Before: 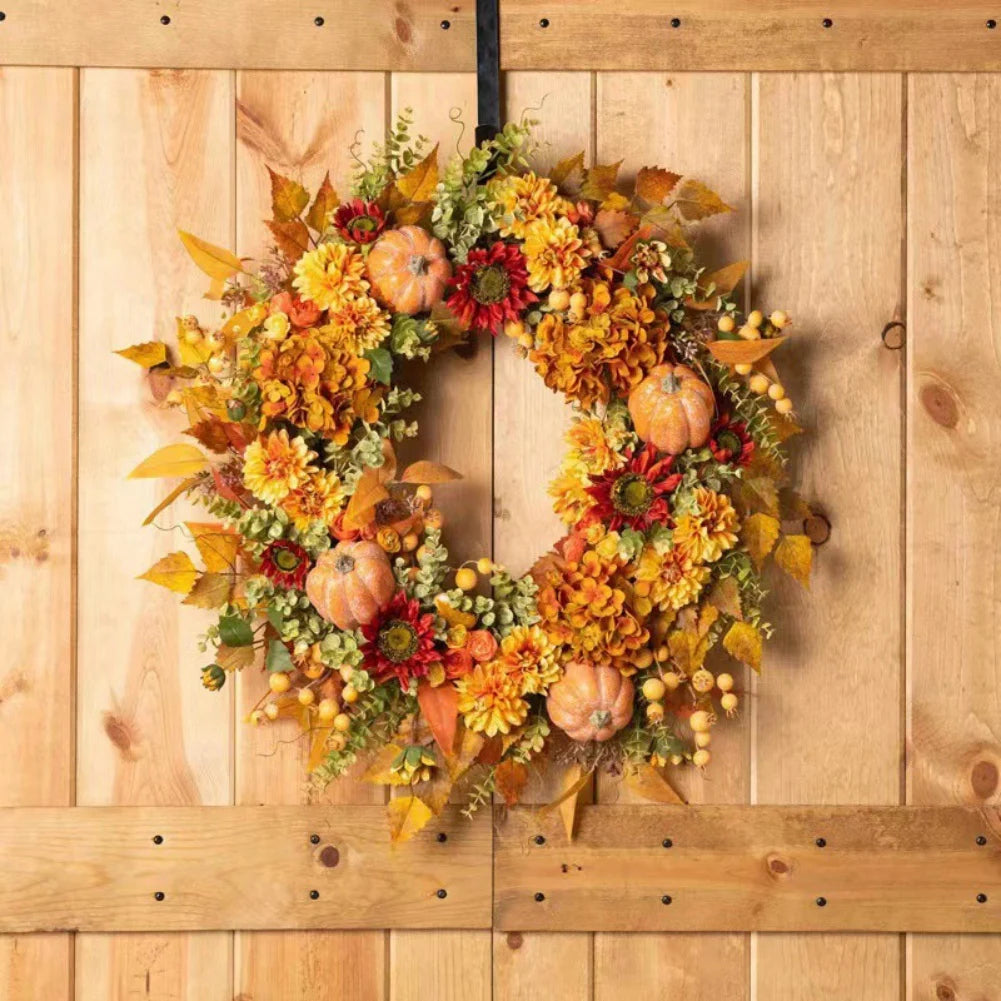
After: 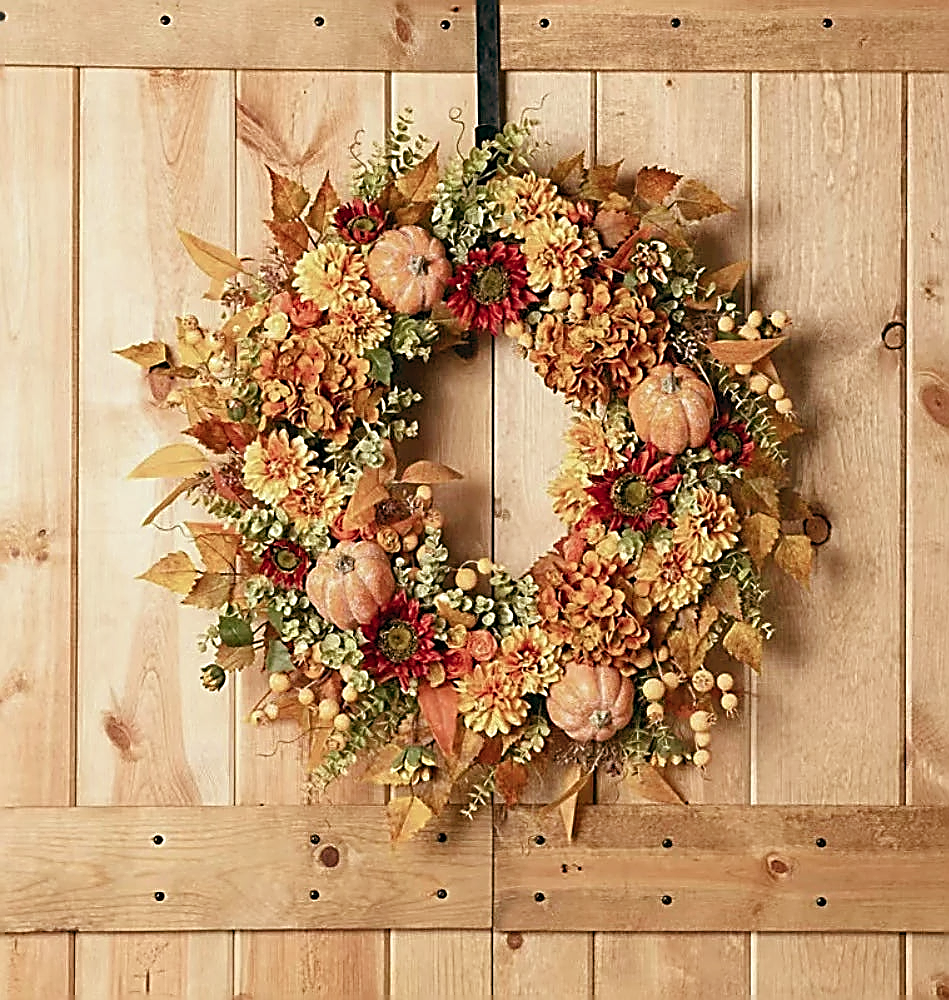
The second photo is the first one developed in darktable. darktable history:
color balance rgb: perceptual saturation grading › global saturation 20%, perceptual saturation grading › highlights -25%, perceptual saturation grading › shadows 25%
color balance: lift [1, 0.994, 1.002, 1.006], gamma [0.957, 1.081, 1.016, 0.919], gain [0.97, 0.972, 1.01, 1.028], input saturation 91.06%, output saturation 79.8%
crop and rotate: right 5.167%
sharpen: amount 2
